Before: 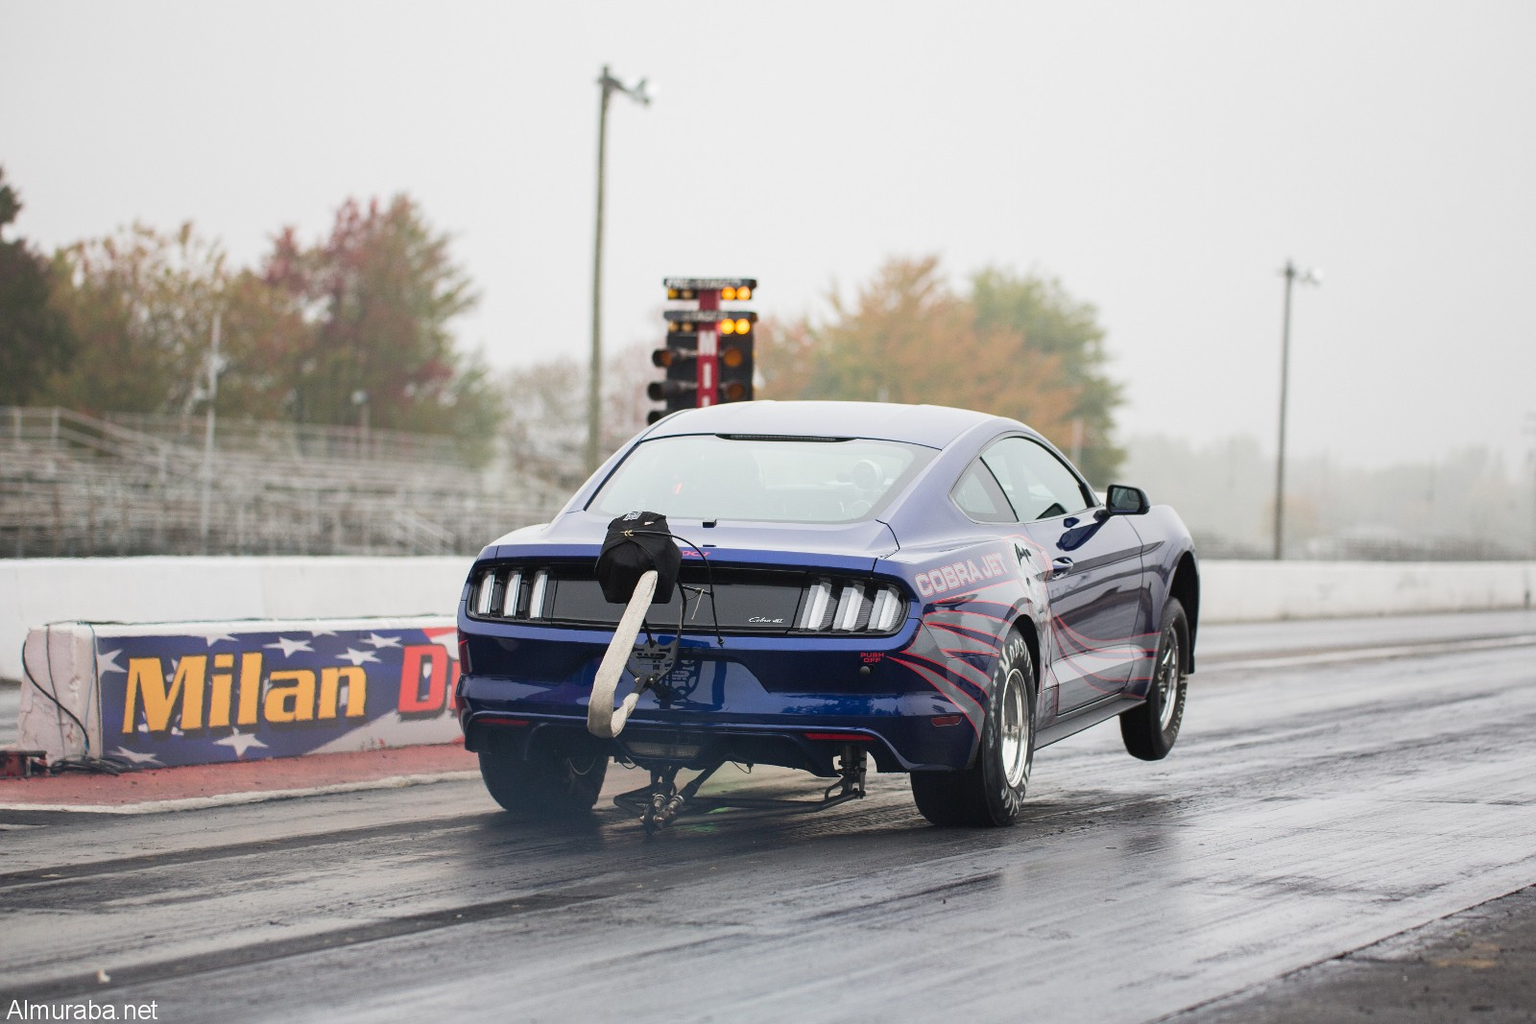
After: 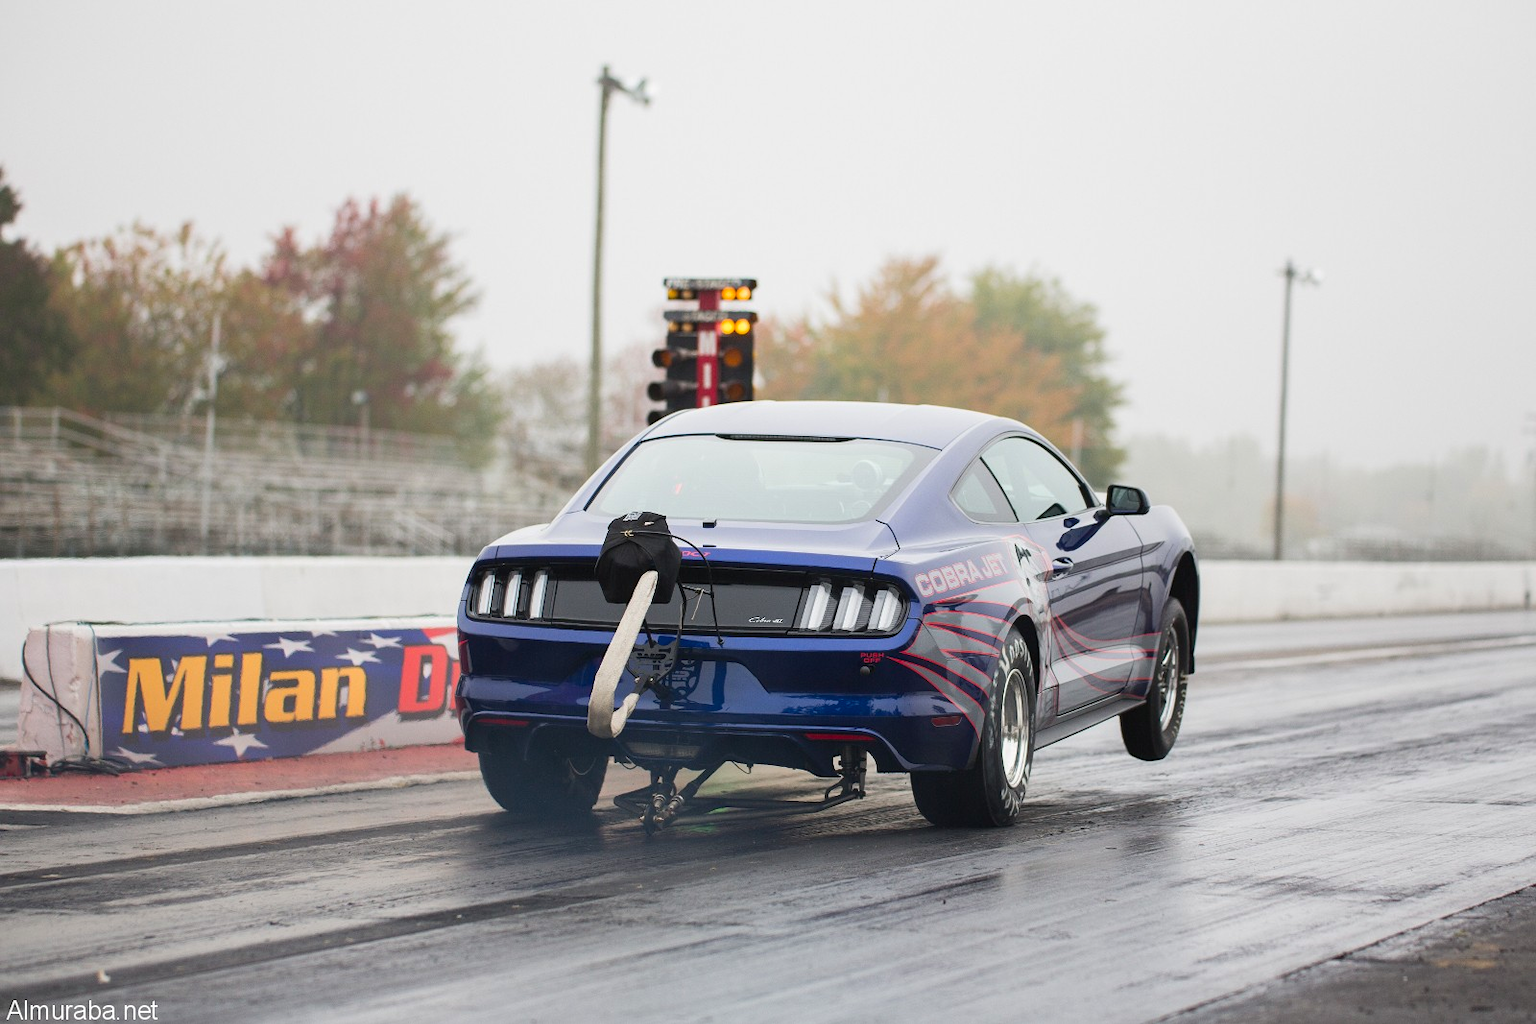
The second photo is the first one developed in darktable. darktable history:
contrast brightness saturation: saturation 0.121
tone equalizer: on, module defaults
